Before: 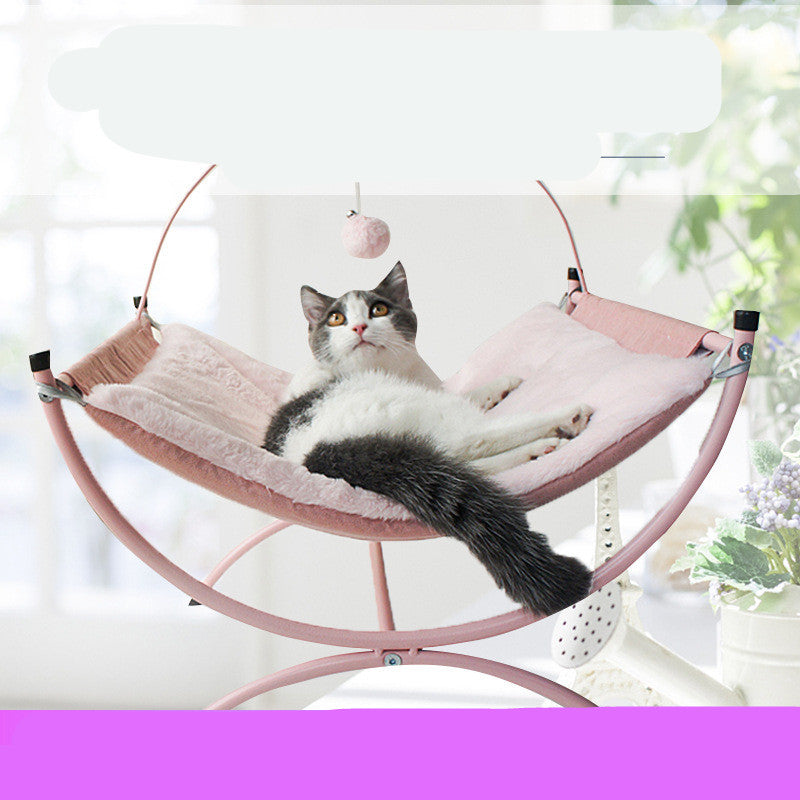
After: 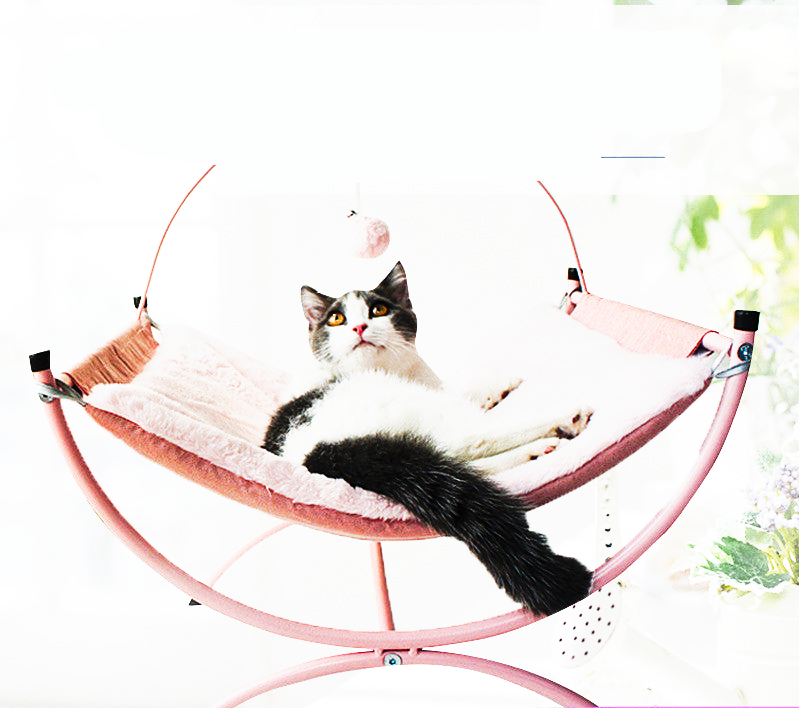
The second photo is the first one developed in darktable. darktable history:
crop and rotate: top 0%, bottom 11.49%
tone curve: curves: ch0 [(0, 0) (0.003, 0.003) (0.011, 0.006) (0.025, 0.01) (0.044, 0.015) (0.069, 0.02) (0.1, 0.027) (0.136, 0.036) (0.177, 0.05) (0.224, 0.07) (0.277, 0.12) (0.335, 0.208) (0.399, 0.334) (0.468, 0.473) (0.543, 0.636) (0.623, 0.795) (0.709, 0.907) (0.801, 0.97) (0.898, 0.989) (1, 1)], preserve colors none
shadows and highlights: shadows 25, highlights -25
